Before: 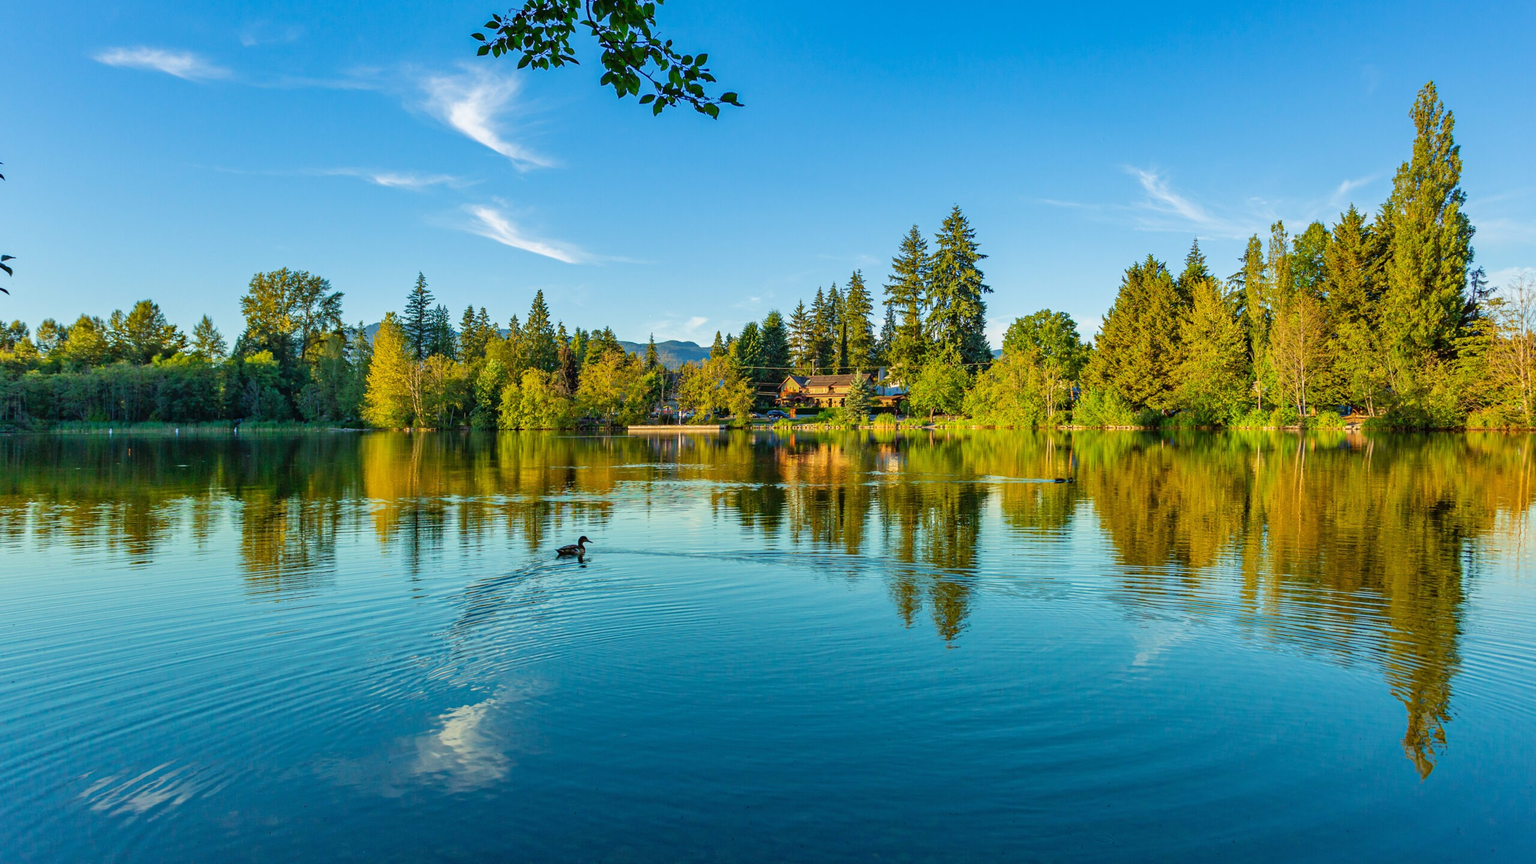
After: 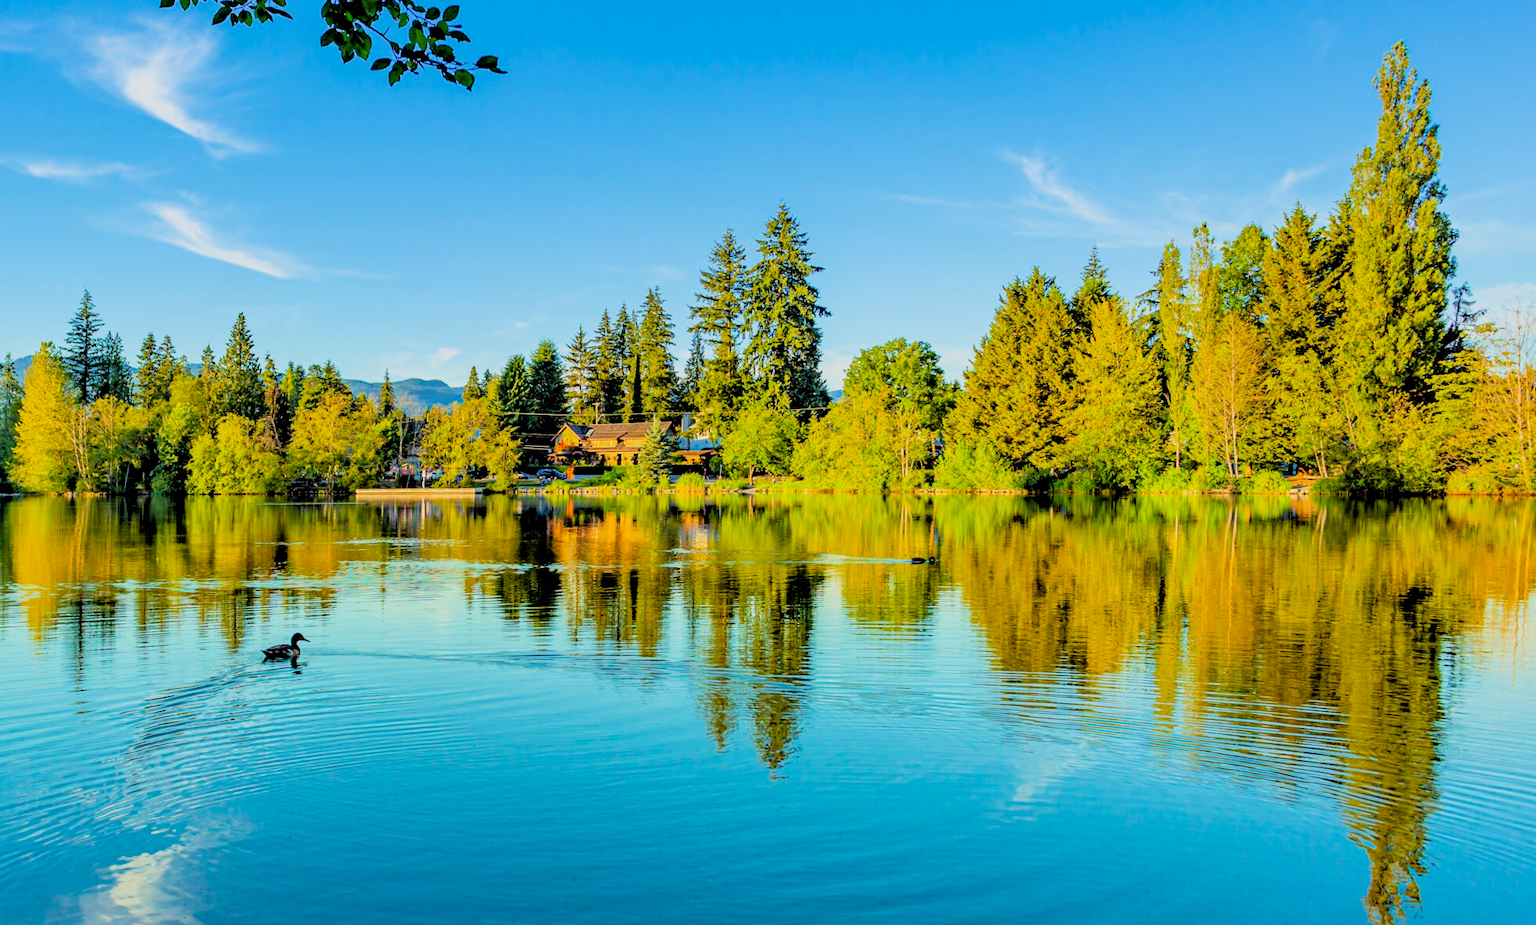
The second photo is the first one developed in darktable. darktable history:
exposure: black level correction 0, exposure 0.7 EV, compensate exposure bias true, compensate highlight preservation false
crop: left 23.095%, top 5.827%, bottom 11.854%
color balance: output saturation 110%
filmic rgb: black relative exposure -7.15 EV, white relative exposure 5.36 EV, hardness 3.02, color science v6 (2022)
rgb levels: levels [[0.029, 0.461, 0.922], [0, 0.5, 1], [0, 0.5, 1]]
